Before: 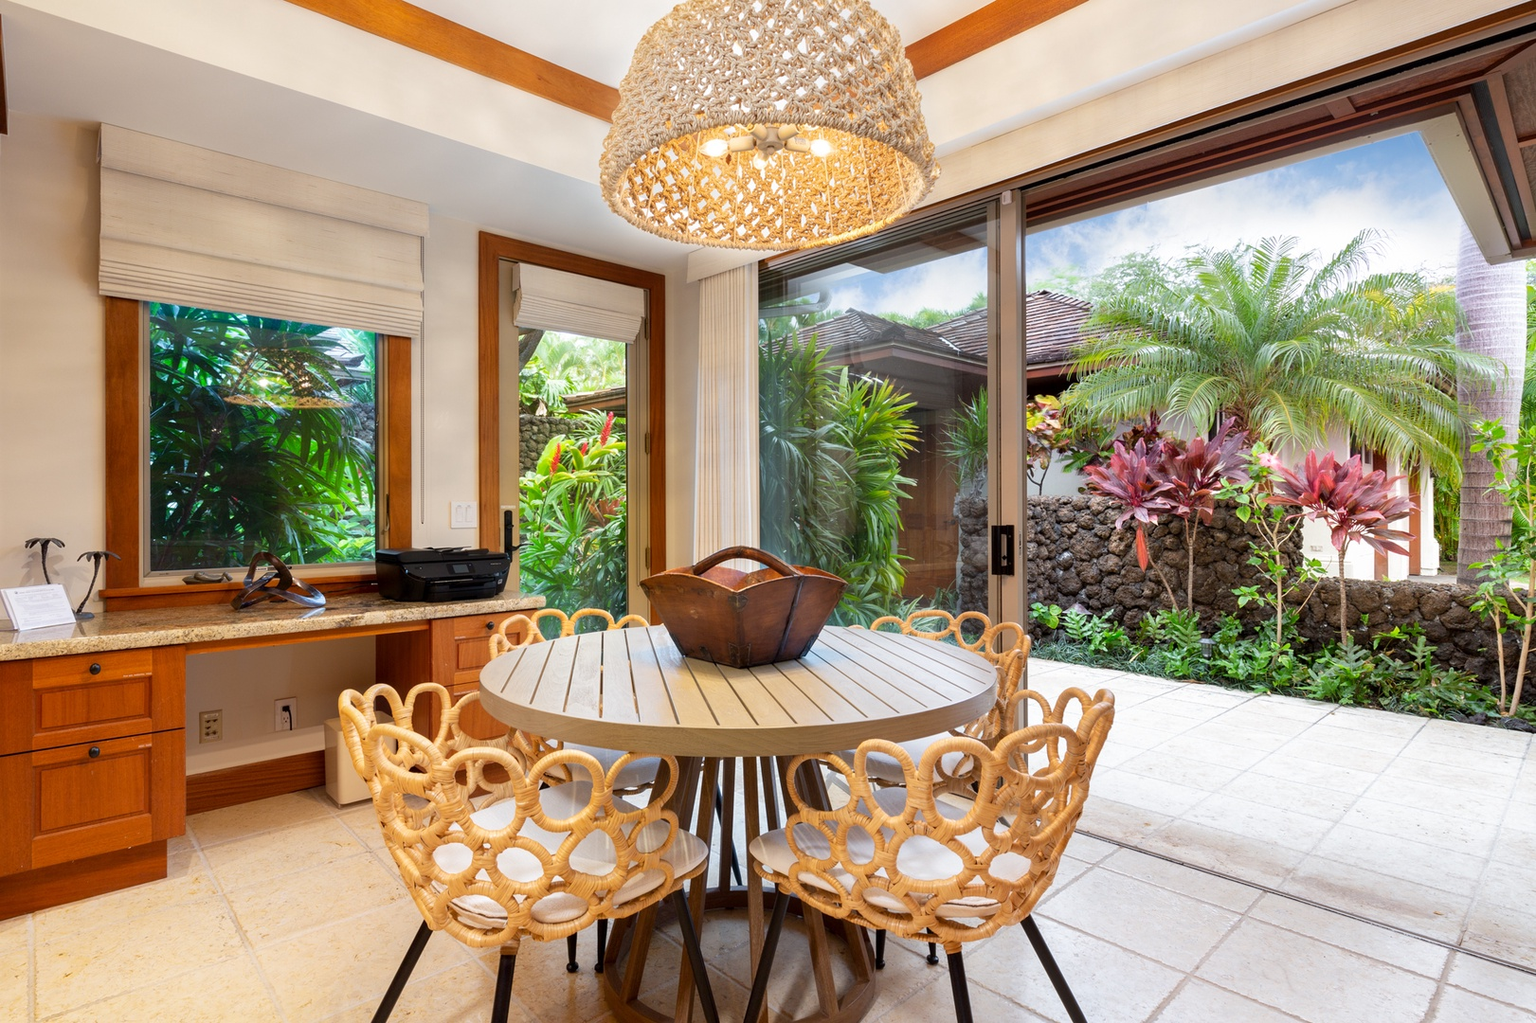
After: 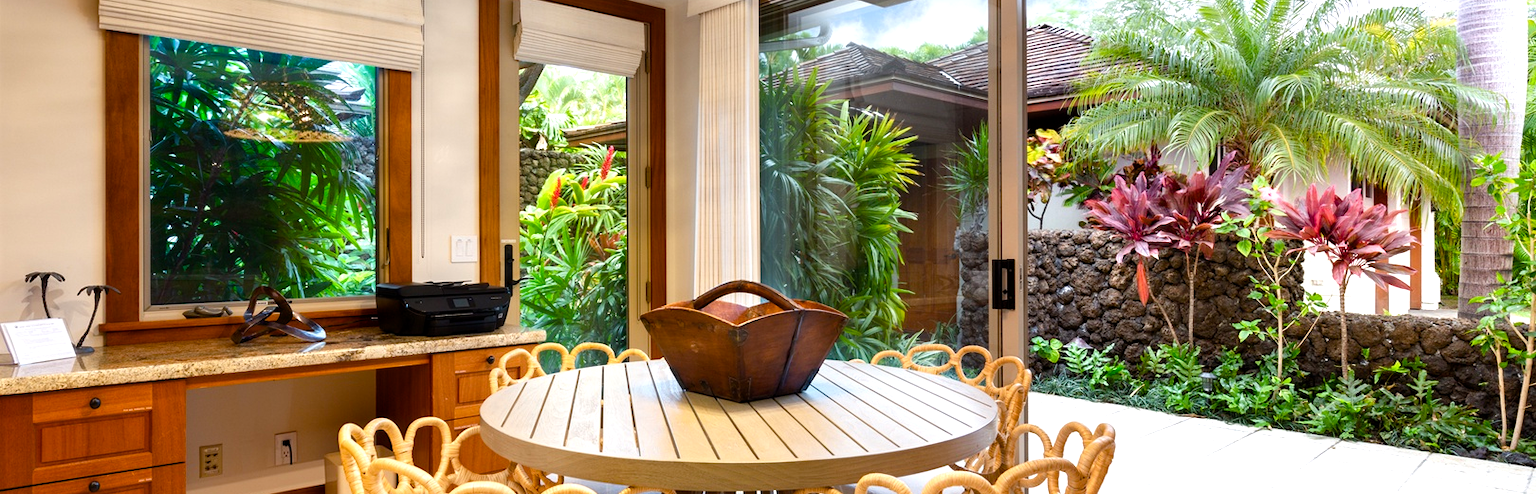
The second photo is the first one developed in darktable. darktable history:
color balance rgb: shadows lift › luminance -20%, power › hue 72.24°, highlights gain › luminance 15%, global offset › hue 171.6°, perceptual saturation grading › global saturation 14.09%, perceptual saturation grading › highlights -25%, perceptual saturation grading › shadows 25%, global vibrance 25%, contrast 10%
crop and rotate: top 26.056%, bottom 25.543%
